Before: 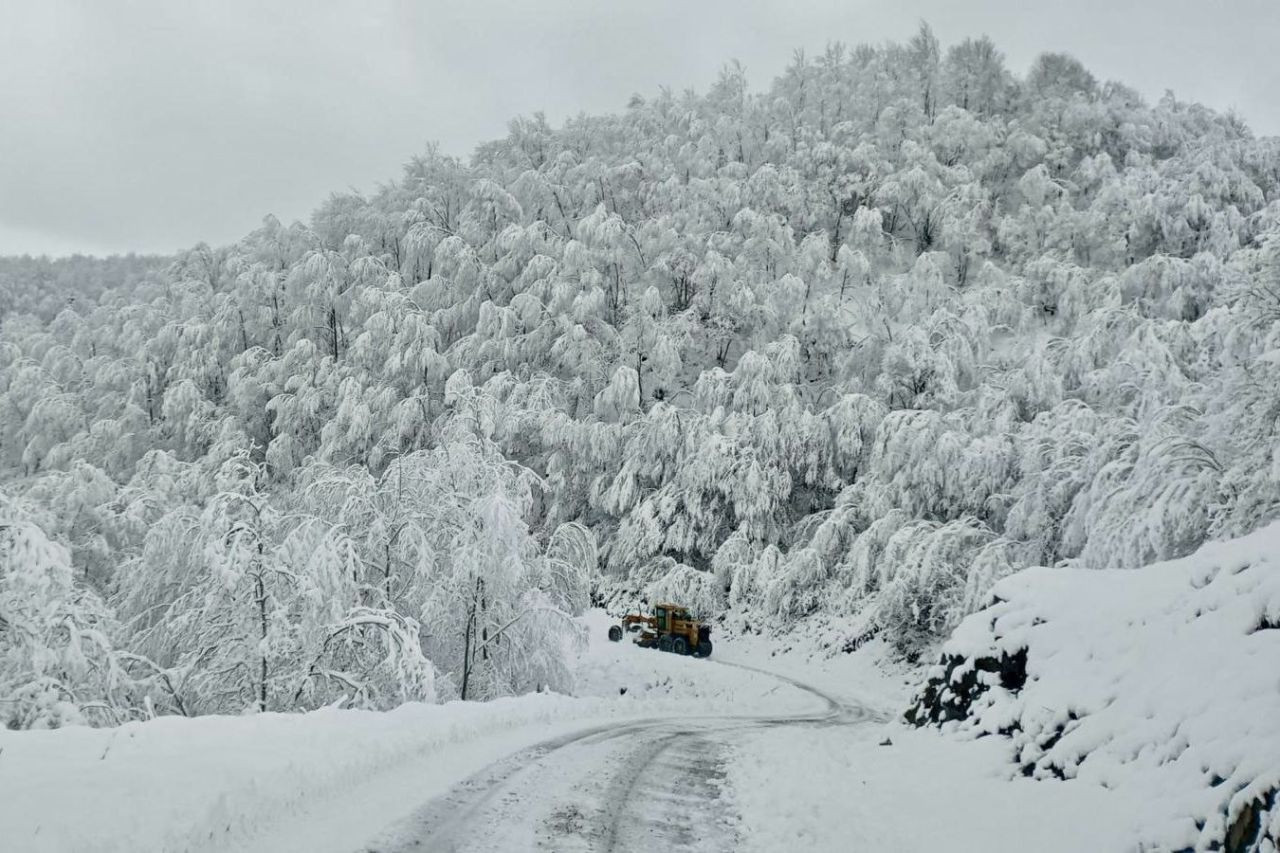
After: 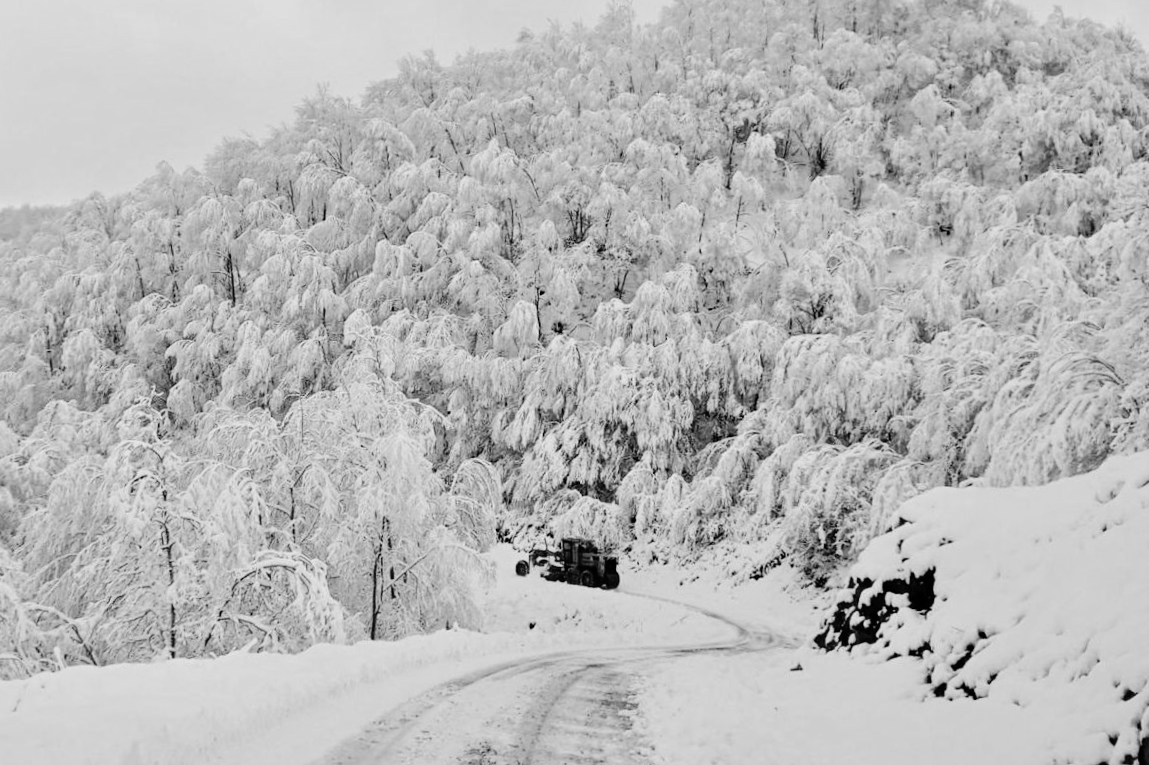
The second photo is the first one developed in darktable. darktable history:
crop and rotate: angle 1.96°, left 5.673%, top 5.673%
tone curve: curves: ch0 [(0, 0) (0.105, 0.044) (0.195, 0.128) (0.283, 0.283) (0.384, 0.404) (0.485, 0.531) (0.635, 0.7) (0.832, 0.858) (1, 0.977)]; ch1 [(0, 0) (0.161, 0.092) (0.35, 0.33) (0.379, 0.401) (0.448, 0.478) (0.498, 0.503) (0.531, 0.537) (0.586, 0.563) (0.687, 0.648) (1, 1)]; ch2 [(0, 0) (0.359, 0.372) (0.437, 0.437) (0.483, 0.484) (0.53, 0.515) (0.556, 0.553) (0.635, 0.589) (1, 1)], color space Lab, independent channels, preserve colors none
monochrome: a 73.58, b 64.21
tone equalizer: -8 EV -0.417 EV, -7 EV -0.389 EV, -6 EV -0.333 EV, -5 EV -0.222 EV, -3 EV 0.222 EV, -2 EV 0.333 EV, -1 EV 0.389 EV, +0 EV 0.417 EV, edges refinement/feathering 500, mask exposure compensation -1.57 EV, preserve details no
